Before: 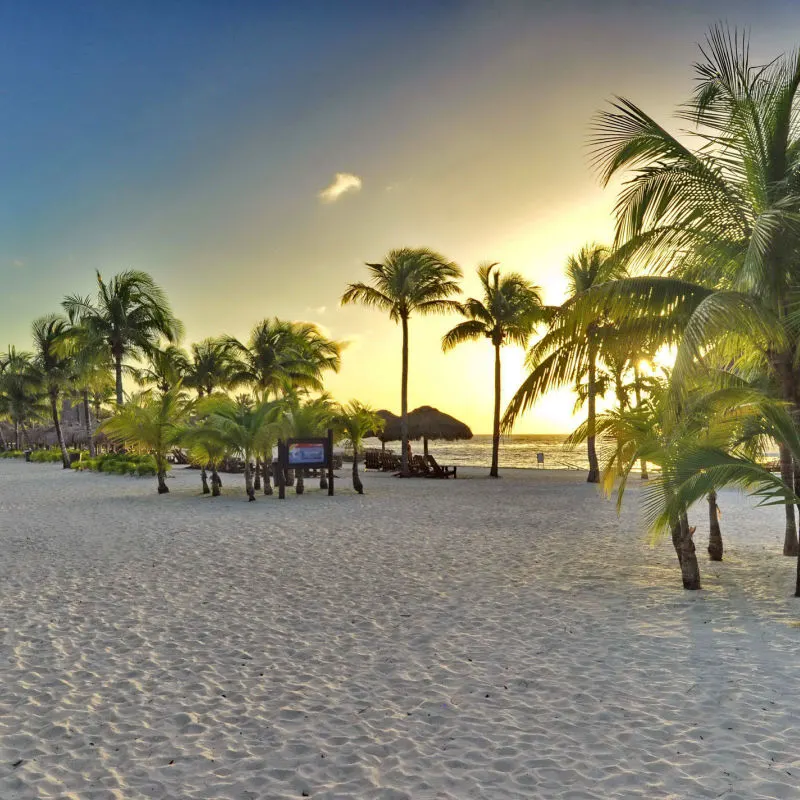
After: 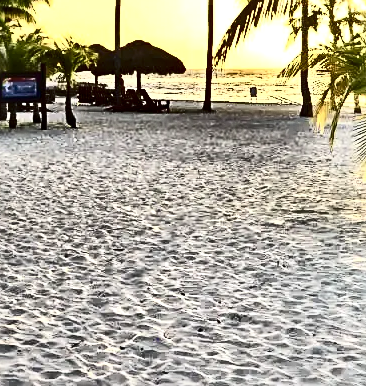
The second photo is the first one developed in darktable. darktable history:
sharpen: on, module defaults
local contrast: mode bilateral grid, contrast 25, coarseness 60, detail 151%, midtone range 0.2
contrast brightness saturation: contrast 0.93, brightness 0.2
crop: left 35.976%, top 45.819%, right 18.162%, bottom 5.807%
